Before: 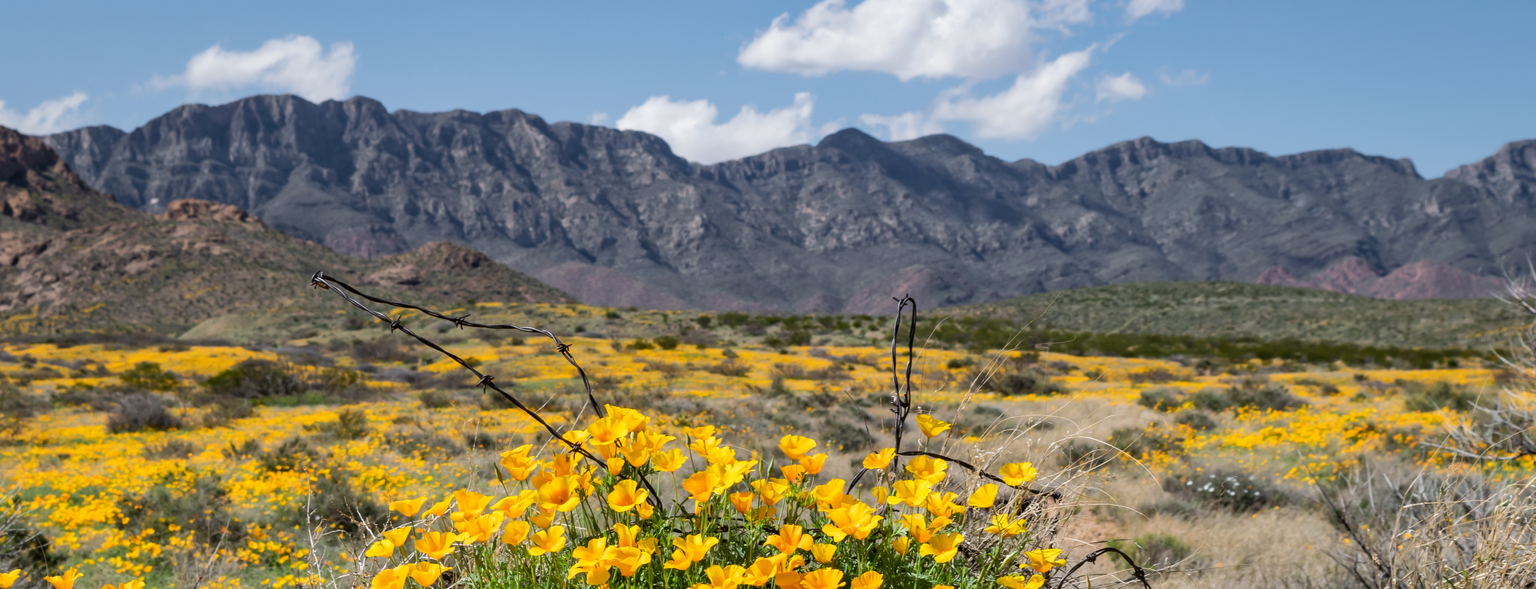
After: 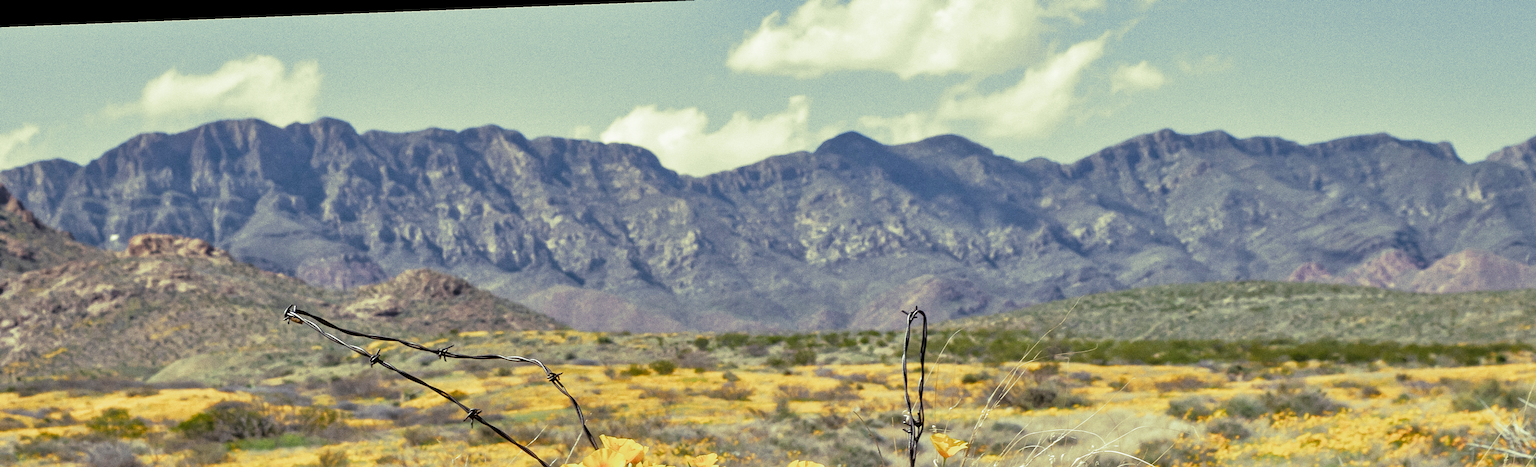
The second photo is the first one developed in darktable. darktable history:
grain: coarseness 0.09 ISO, strength 40%
tone equalizer: -7 EV 0.15 EV, -6 EV 0.6 EV, -5 EV 1.15 EV, -4 EV 1.33 EV, -3 EV 1.15 EV, -2 EV 0.6 EV, -1 EV 0.15 EV, mask exposure compensation -0.5 EV
sharpen: on, module defaults
rotate and perspective: rotation -2.12°, lens shift (vertical) 0.009, lens shift (horizontal) -0.008, automatic cropping original format, crop left 0.036, crop right 0.964, crop top 0.05, crop bottom 0.959
split-toning: shadows › hue 290.82°, shadows › saturation 0.34, highlights › saturation 0.38, balance 0, compress 50%
crop: bottom 24.967%
